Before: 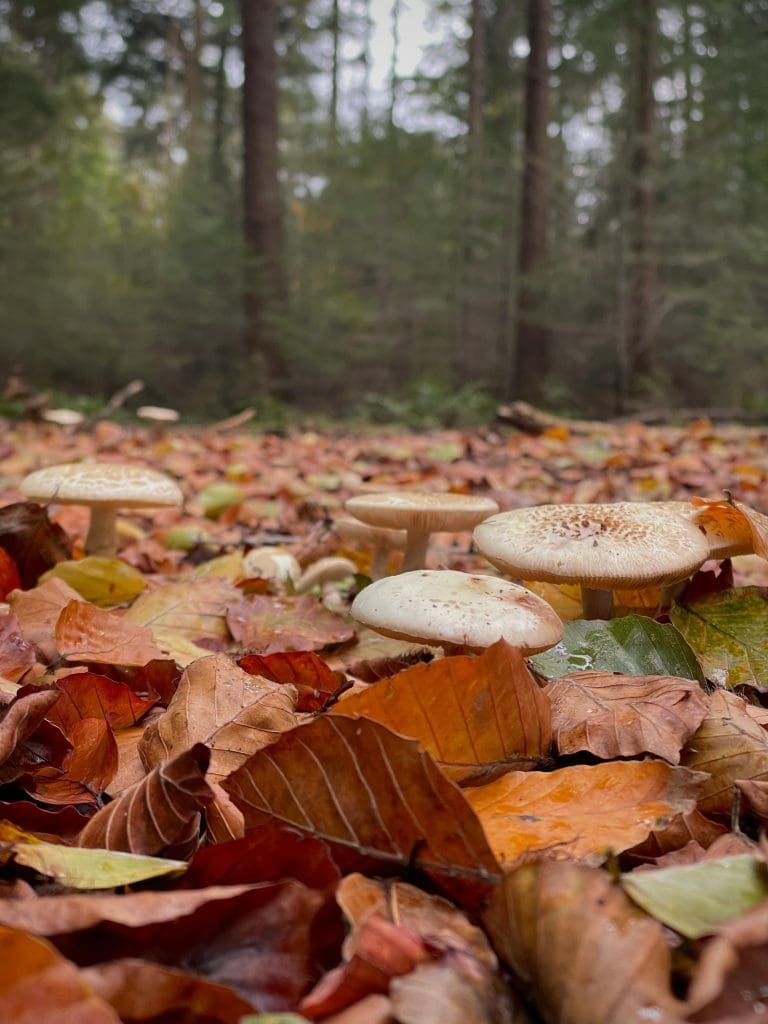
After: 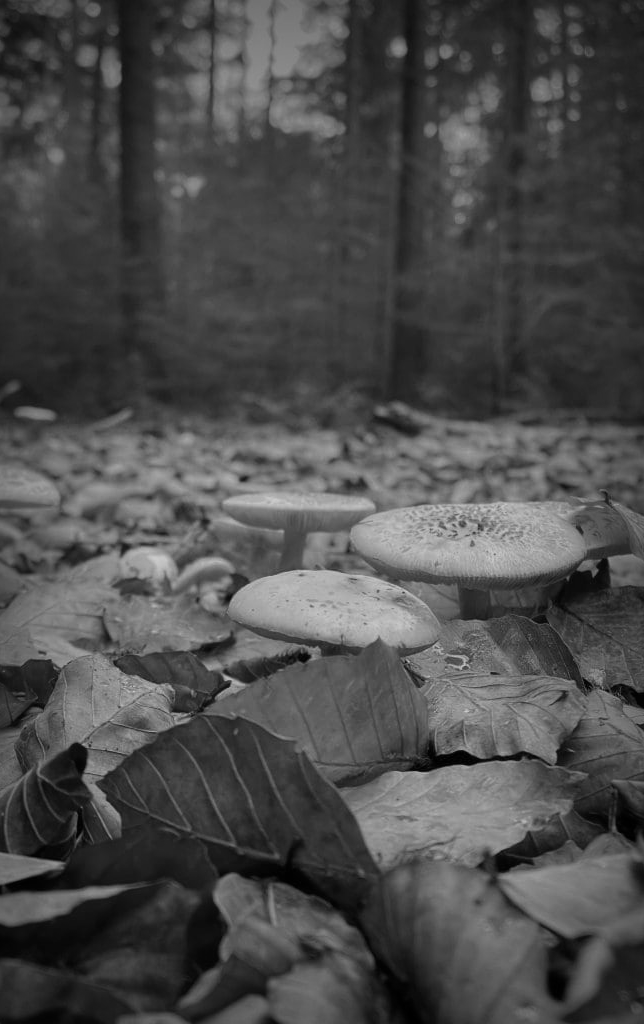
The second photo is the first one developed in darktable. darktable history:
exposure: exposure 0.127 EV, compensate highlight preservation false
crop: left 16.145%
vignetting: fall-off start 53.2%, brightness -0.594, saturation 0, automatic ratio true, width/height ratio 1.313, shape 0.22, unbound false
monochrome: a 79.32, b 81.83, size 1.1
